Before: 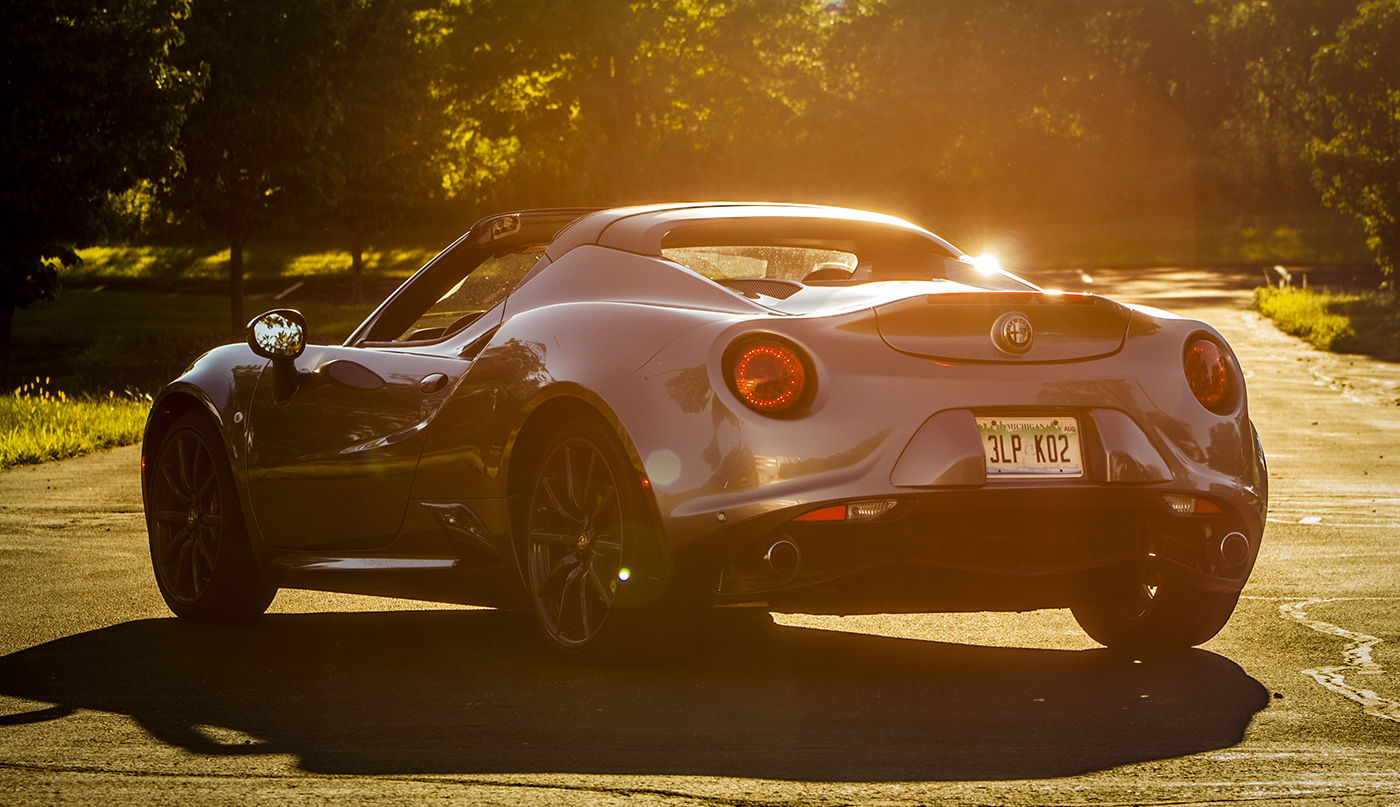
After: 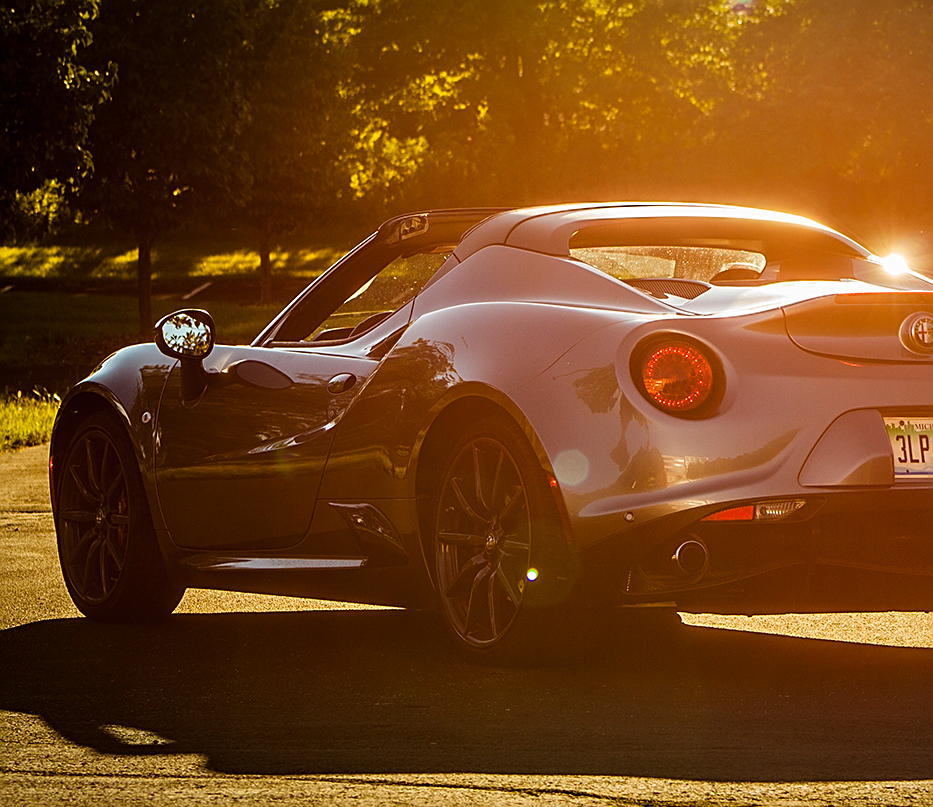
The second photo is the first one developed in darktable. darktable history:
shadows and highlights: radius 331.84, shadows 53.55, highlights -100, compress 94.63%, highlights color adjustment 73.23%, soften with gaussian
crop and rotate: left 6.617%, right 26.717%
local contrast: mode bilateral grid, contrast 100, coarseness 100, detail 91%, midtone range 0.2
sharpen: on, module defaults
